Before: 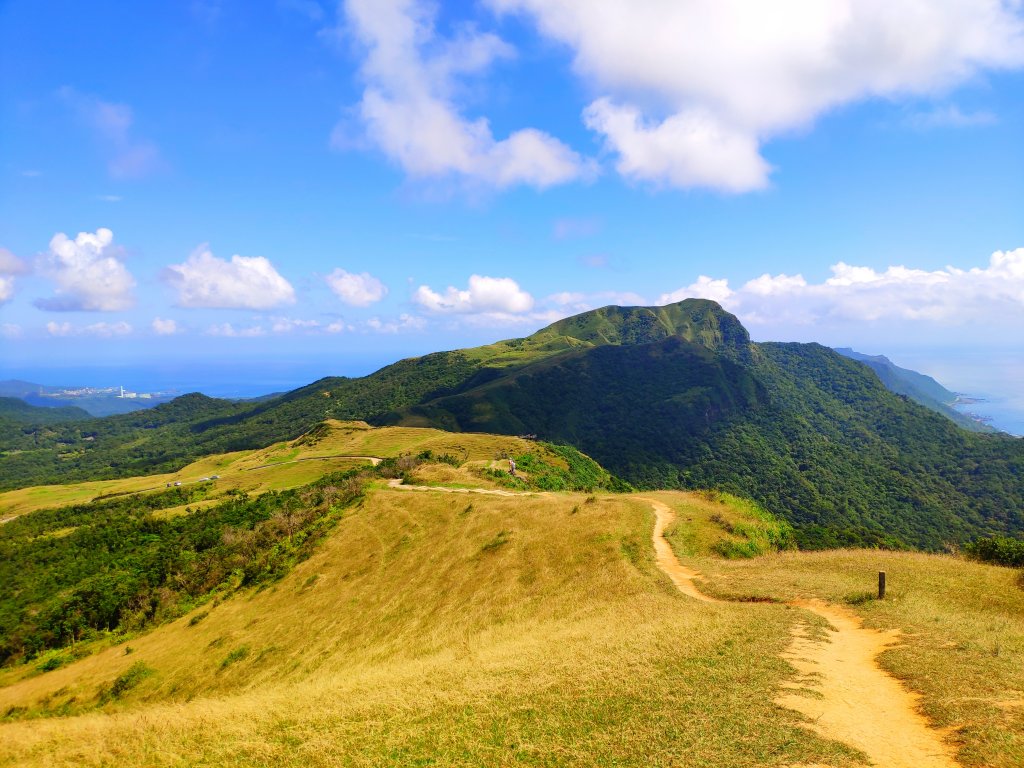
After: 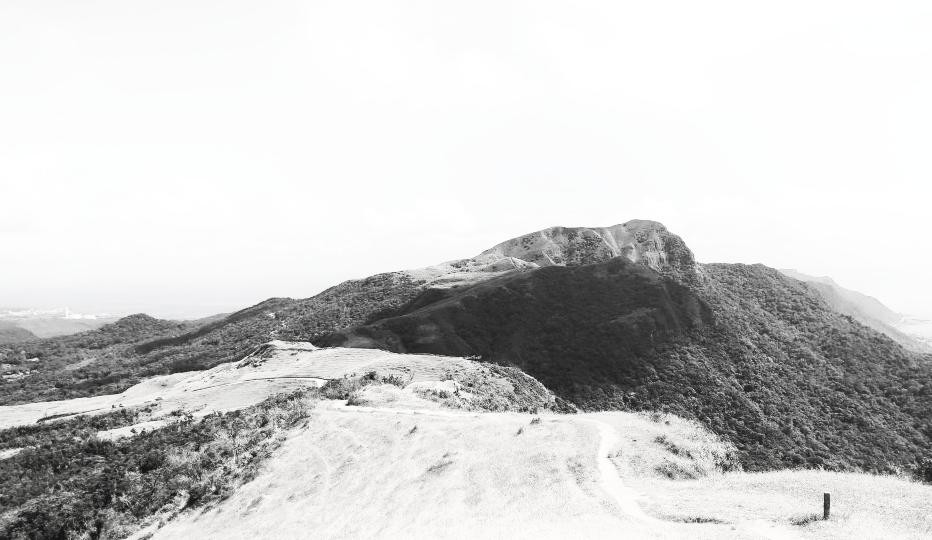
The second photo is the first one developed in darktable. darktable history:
crop: left 5.443%, top 10.362%, right 3.516%, bottom 19.324%
contrast brightness saturation: contrast 0.525, brightness 0.474, saturation -0.986
shadows and highlights: highlights 72.3, soften with gaussian
